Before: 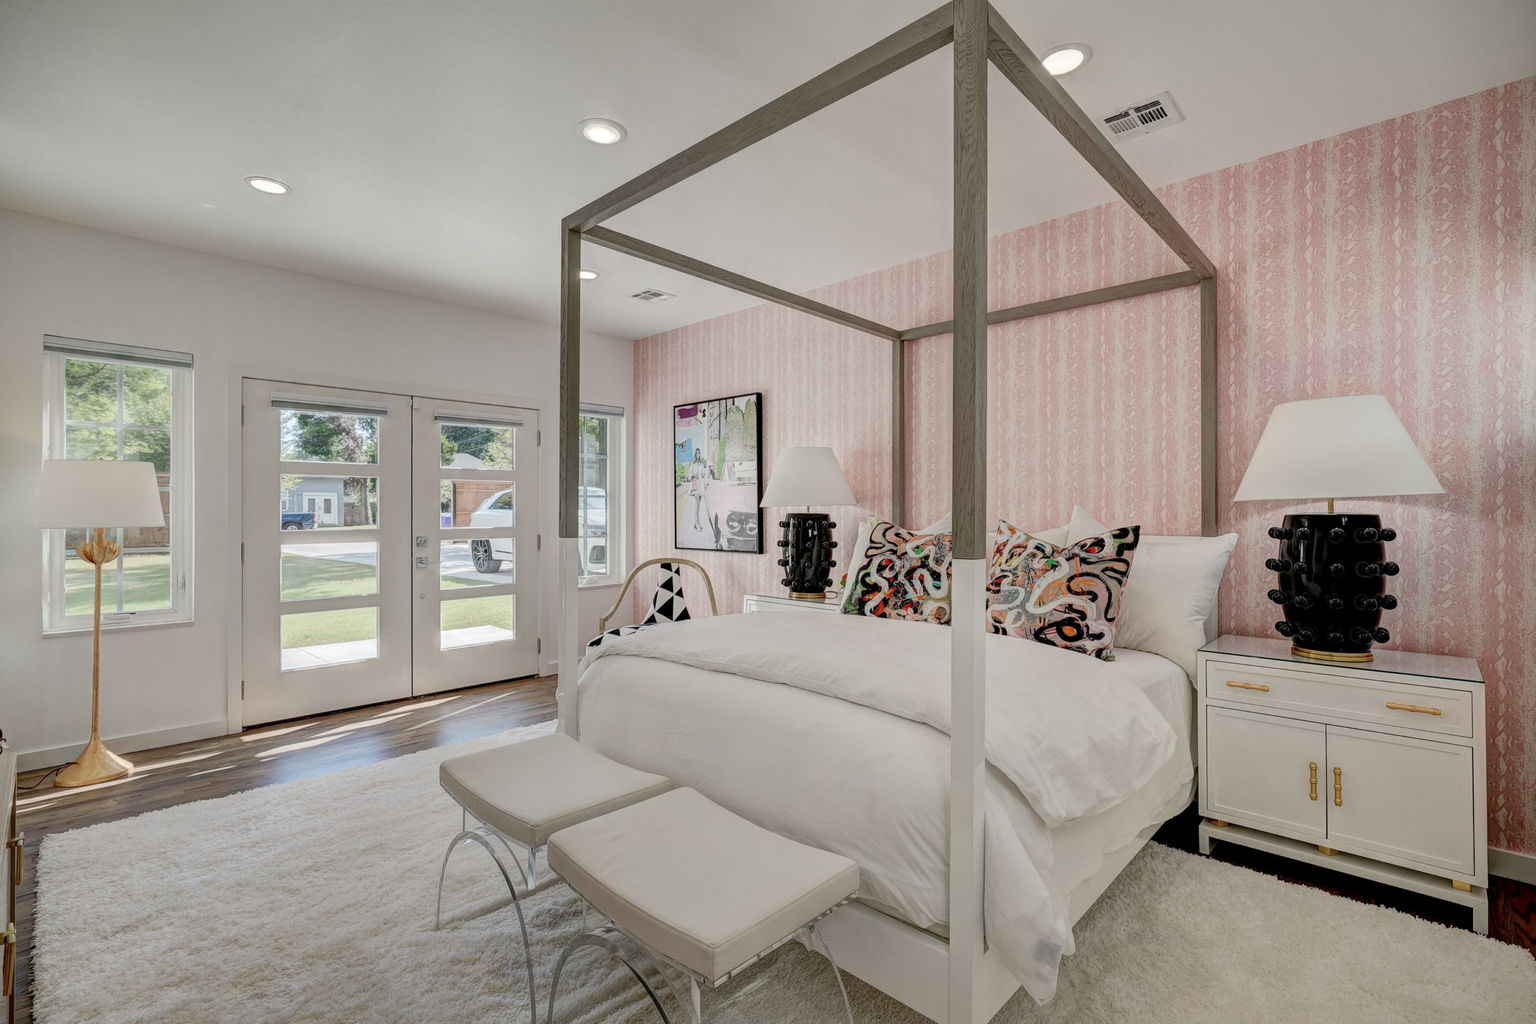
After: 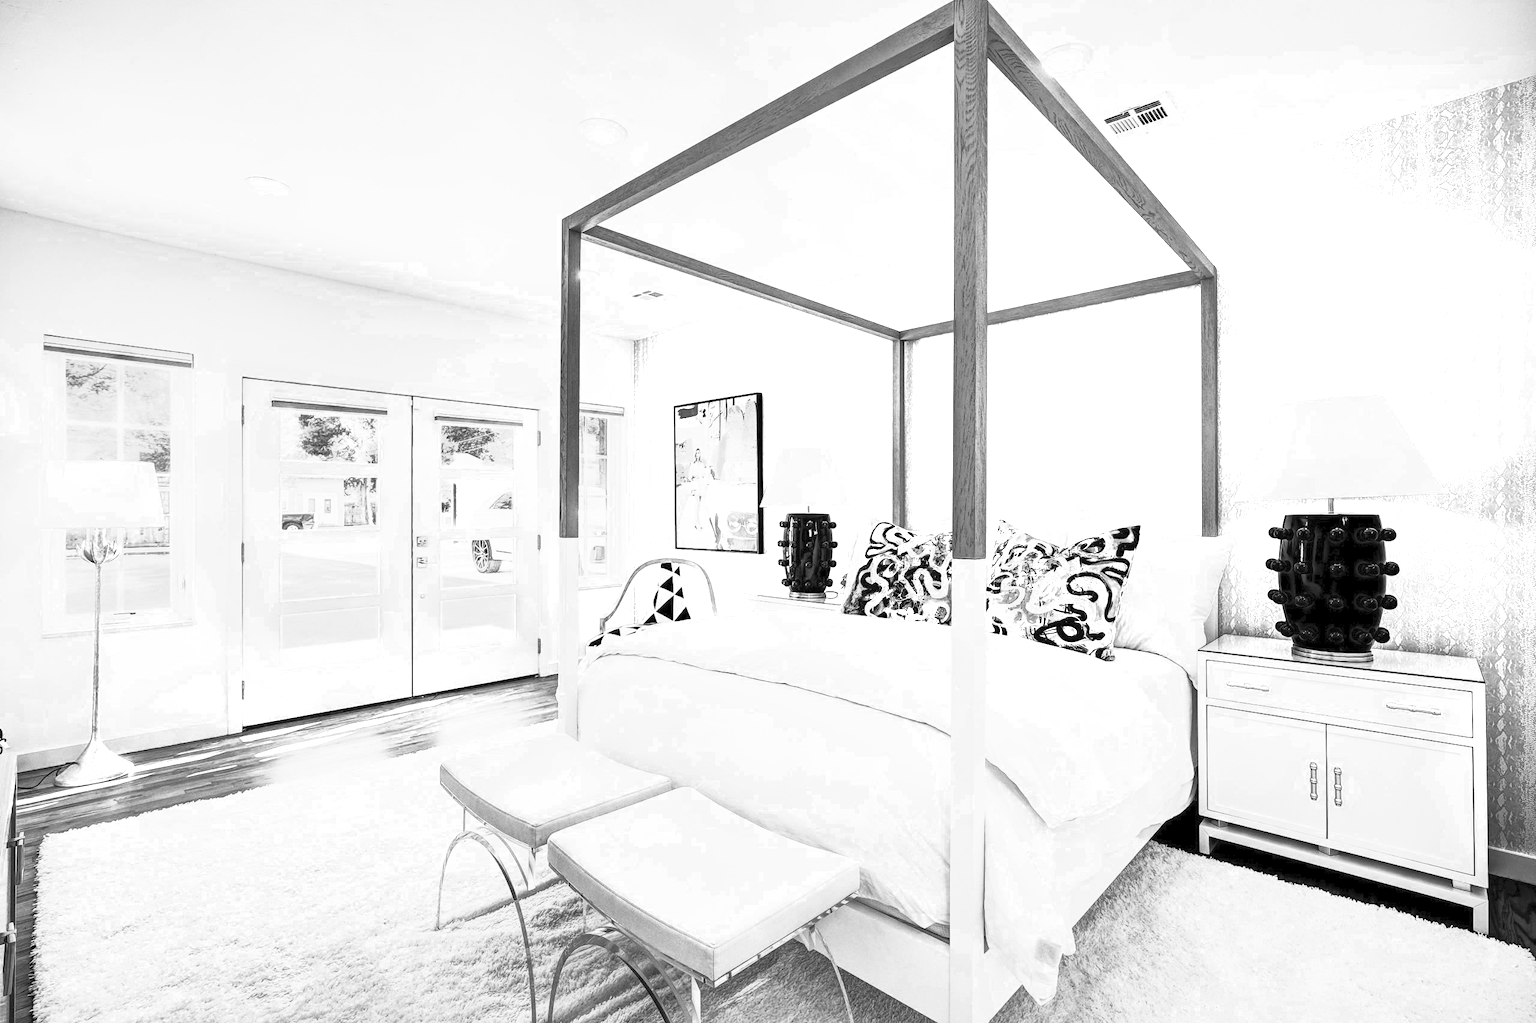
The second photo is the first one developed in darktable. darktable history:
contrast brightness saturation: contrast 0.992, brightness 0.985, saturation 0.995
color zones: curves: ch0 [(0.004, 0.588) (0.116, 0.636) (0.259, 0.476) (0.423, 0.464) (0.75, 0.5)]; ch1 [(0, 0) (0.143, 0) (0.286, 0) (0.429, 0) (0.571, 0) (0.714, 0) (0.857, 0)]
